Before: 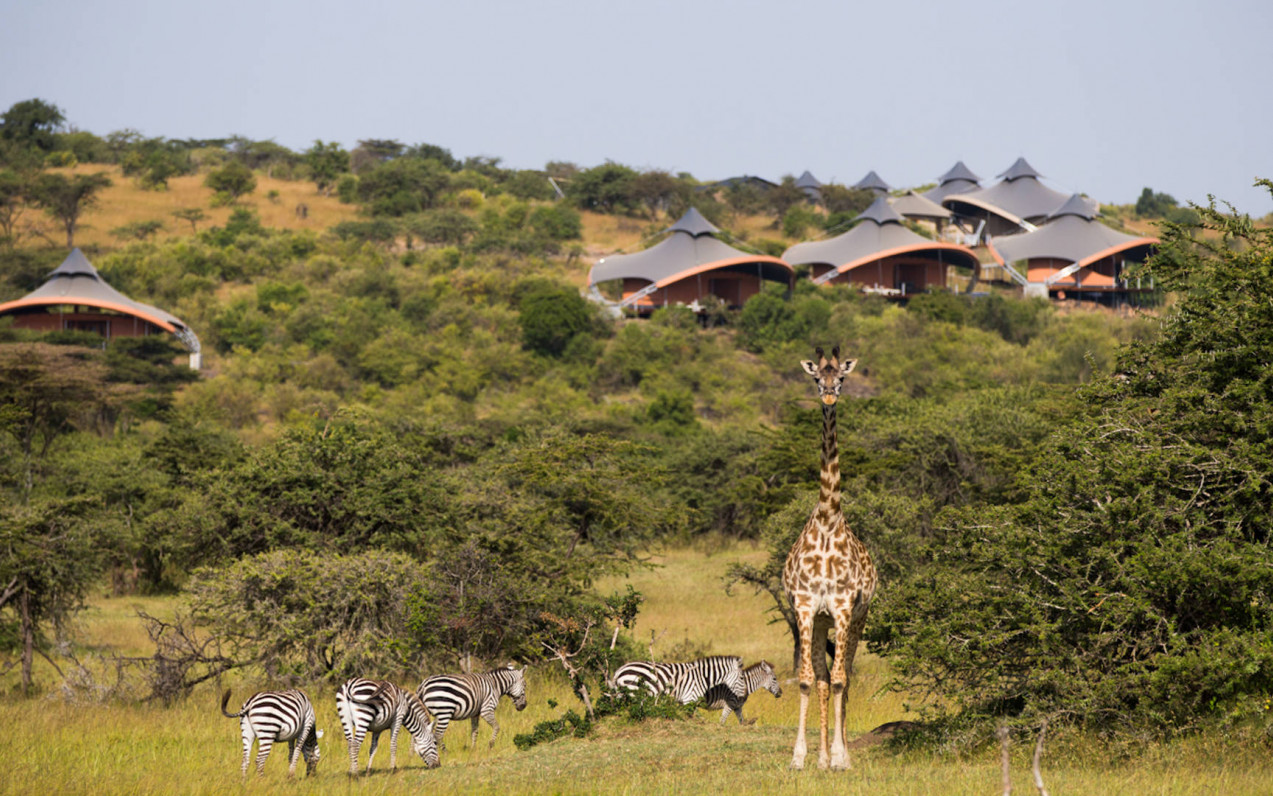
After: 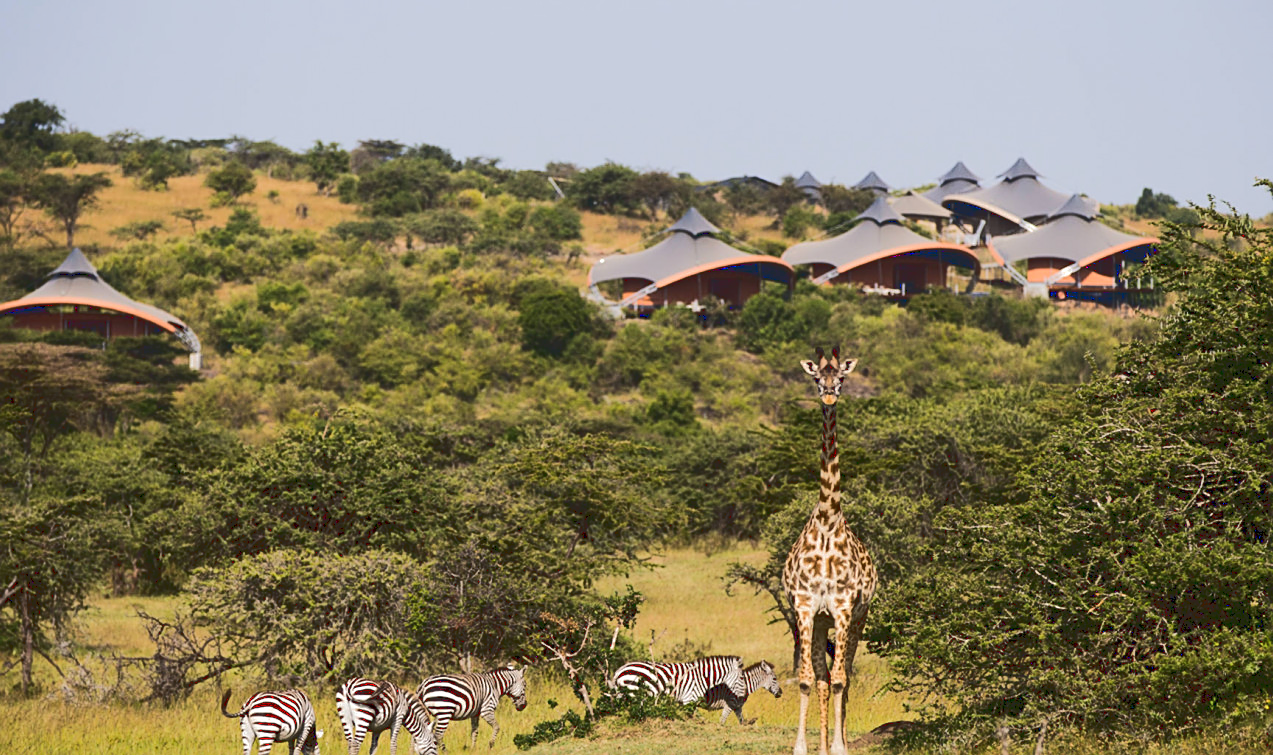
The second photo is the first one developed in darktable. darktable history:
sharpen: on, module defaults
tone curve: curves: ch0 [(0, 0) (0.003, 0.15) (0.011, 0.151) (0.025, 0.15) (0.044, 0.15) (0.069, 0.151) (0.1, 0.153) (0.136, 0.16) (0.177, 0.183) (0.224, 0.21) (0.277, 0.253) (0.335, 0.309) (0.399, 0.389) (0.468, 0.479) (0.543, 0.58) (0.623, 0.677) (0.709, 0.747) (0.801, 0.808) (0.898, 0.87) (1, 1)], color space Lab, linked channels, preserve colors none
crop and rotate: top 0.006%, bottom 5.08%
